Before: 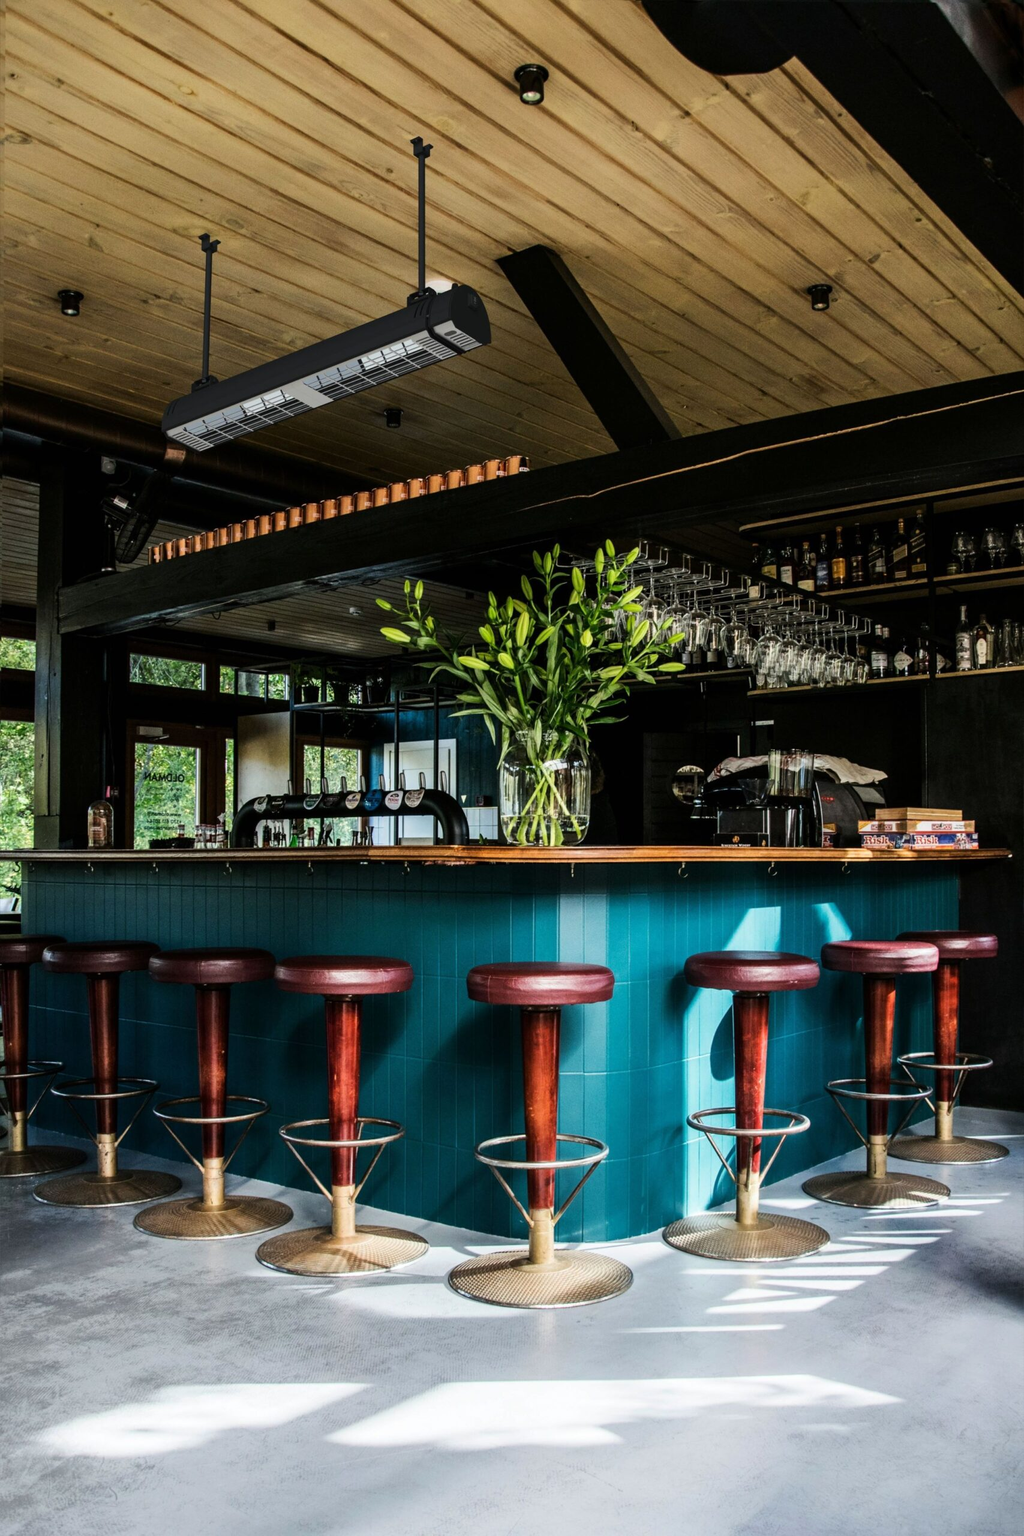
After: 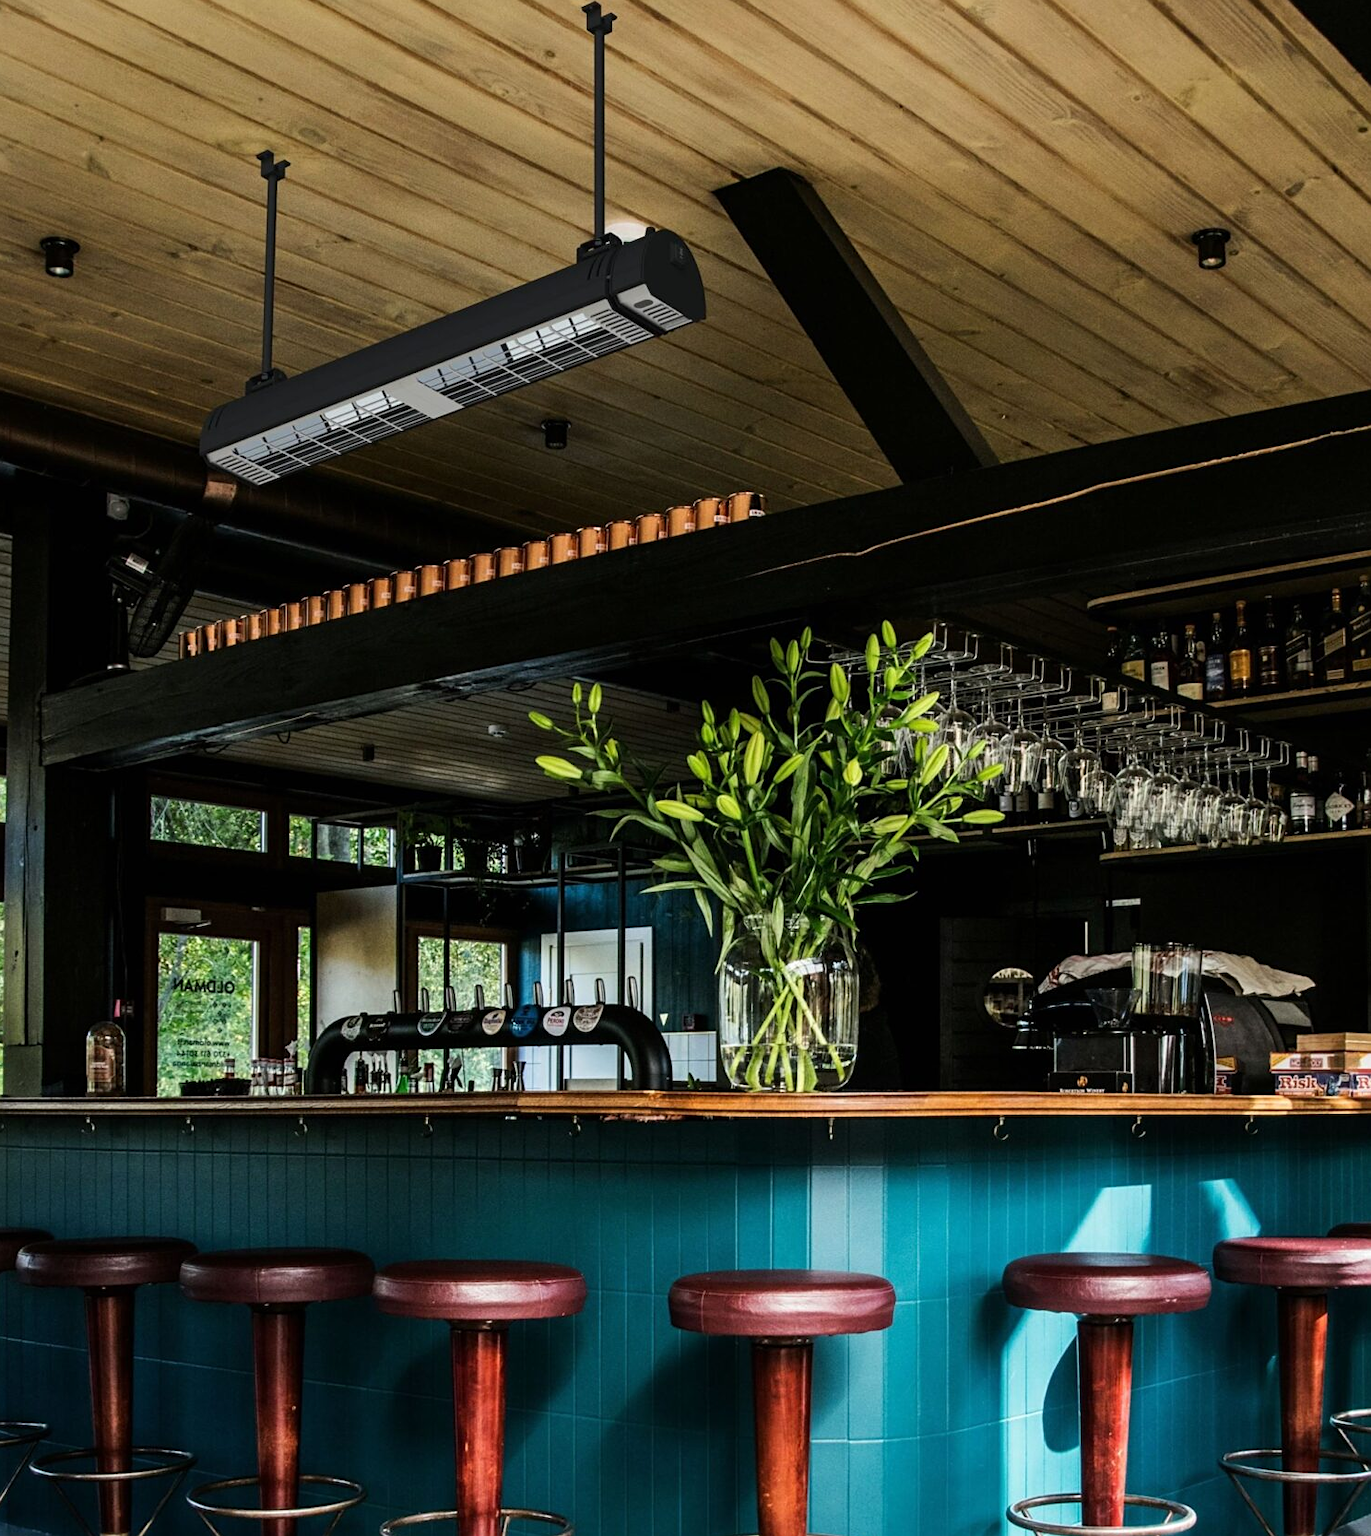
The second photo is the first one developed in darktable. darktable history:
sharpen: amount 0.21
crop: left 3.15%, top 8.841%, right 9.629%, bottom 26.051%
